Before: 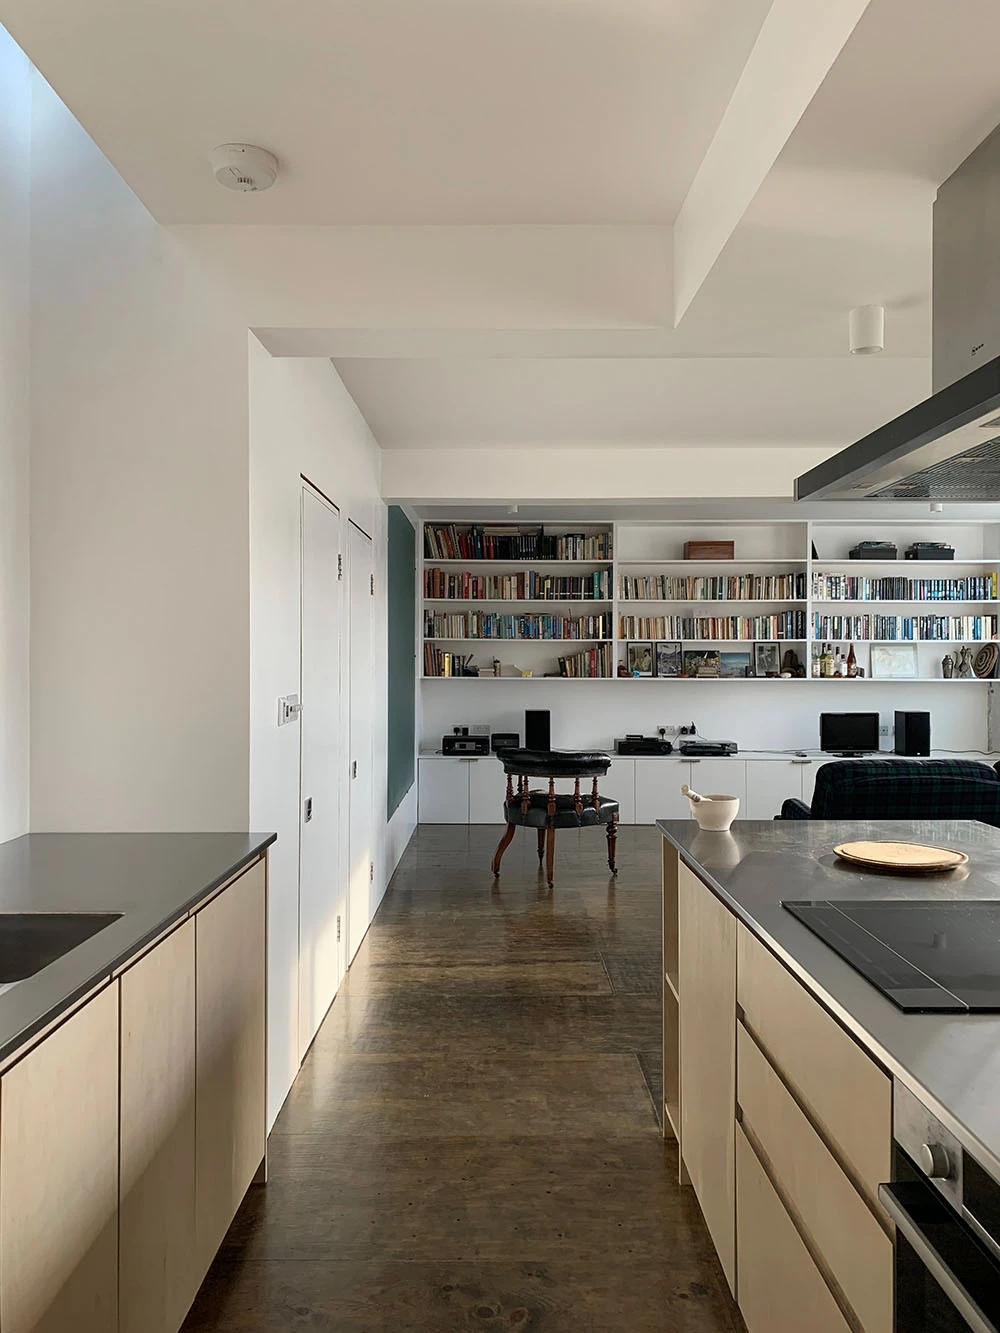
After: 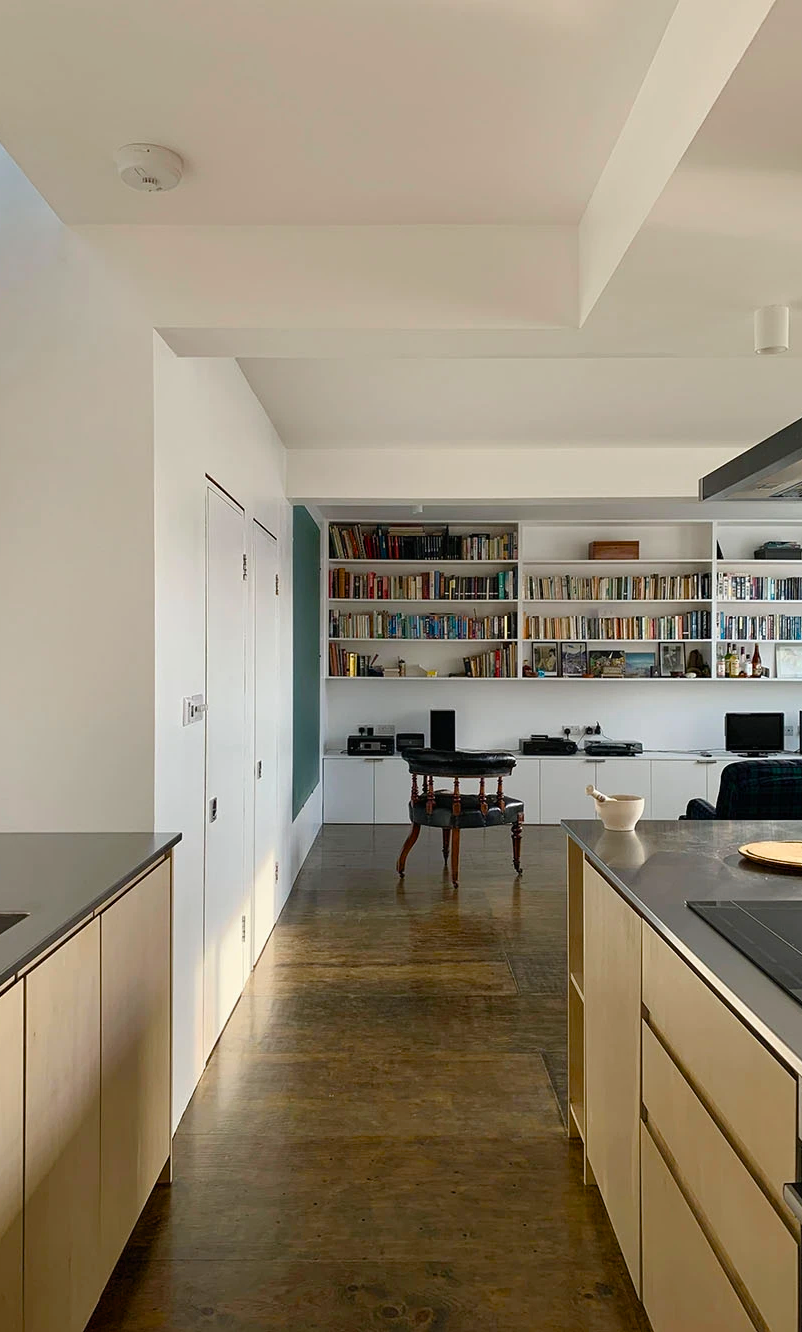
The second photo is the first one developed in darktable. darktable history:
color balance rgb: perceptual saturation grading › global saturation 20%, perceptual saturation grading › highlights 2.68%, perceptual saturation grading › shadows 50%
crop and rotate: left 9.597%, right 10.195%
local contrast: mode bilateral grid, contrast 100, coarseness 100, detail 94%, midtone range 0.2
